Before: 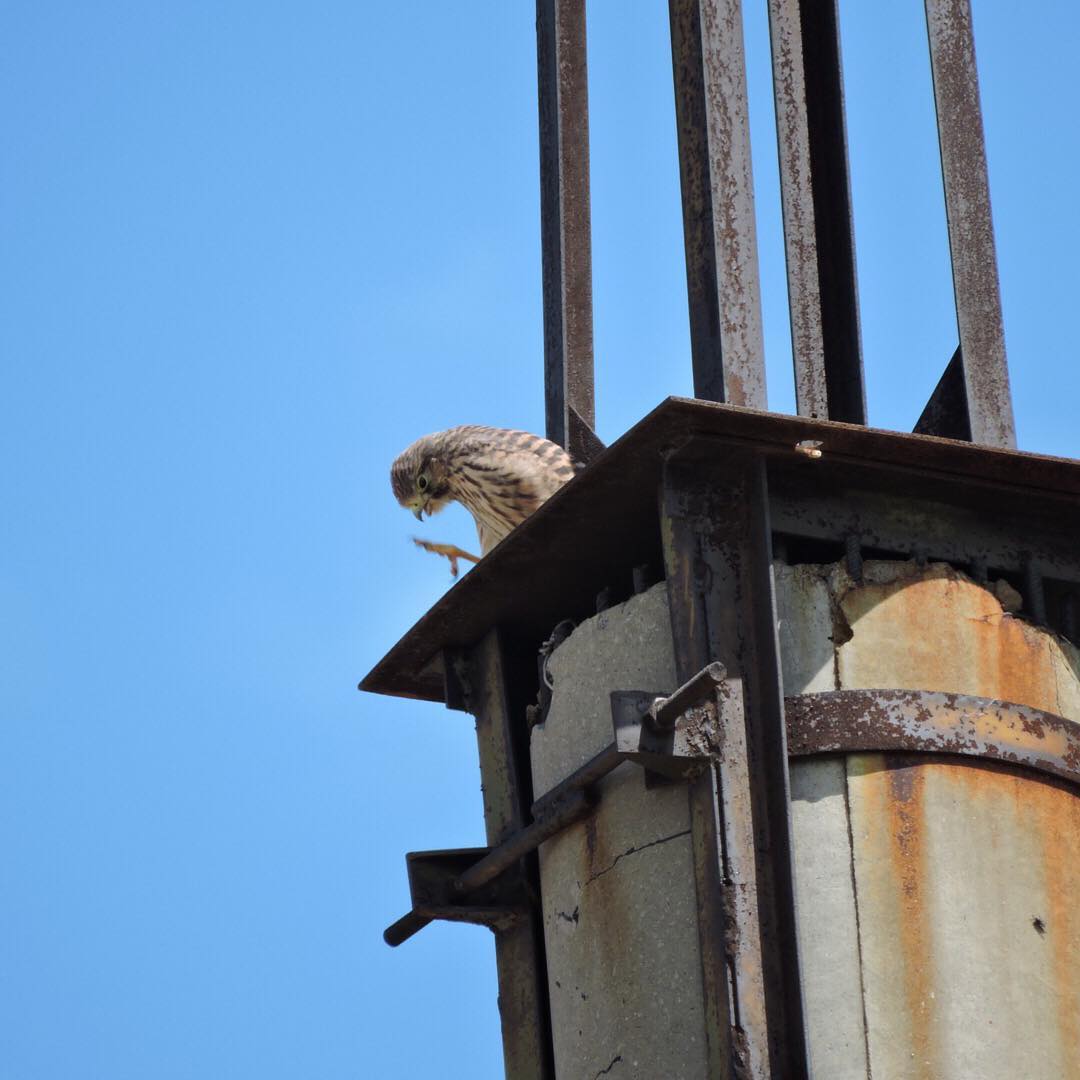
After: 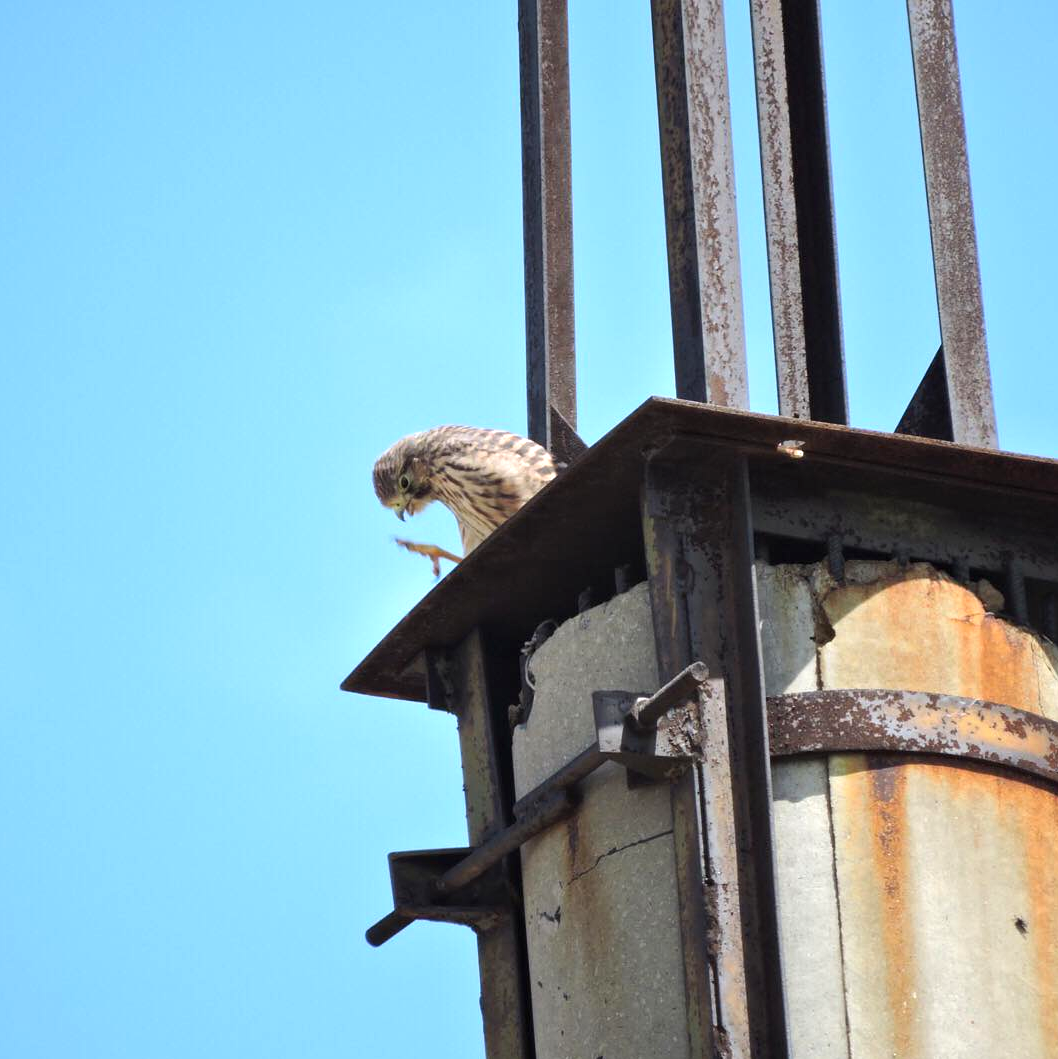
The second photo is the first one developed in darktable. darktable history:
exposure: black level correction 0, exposure 0.694 EV, compensate highlight preservation false
crop: left 1.695%, right 0.284%, bottom 1.908%
